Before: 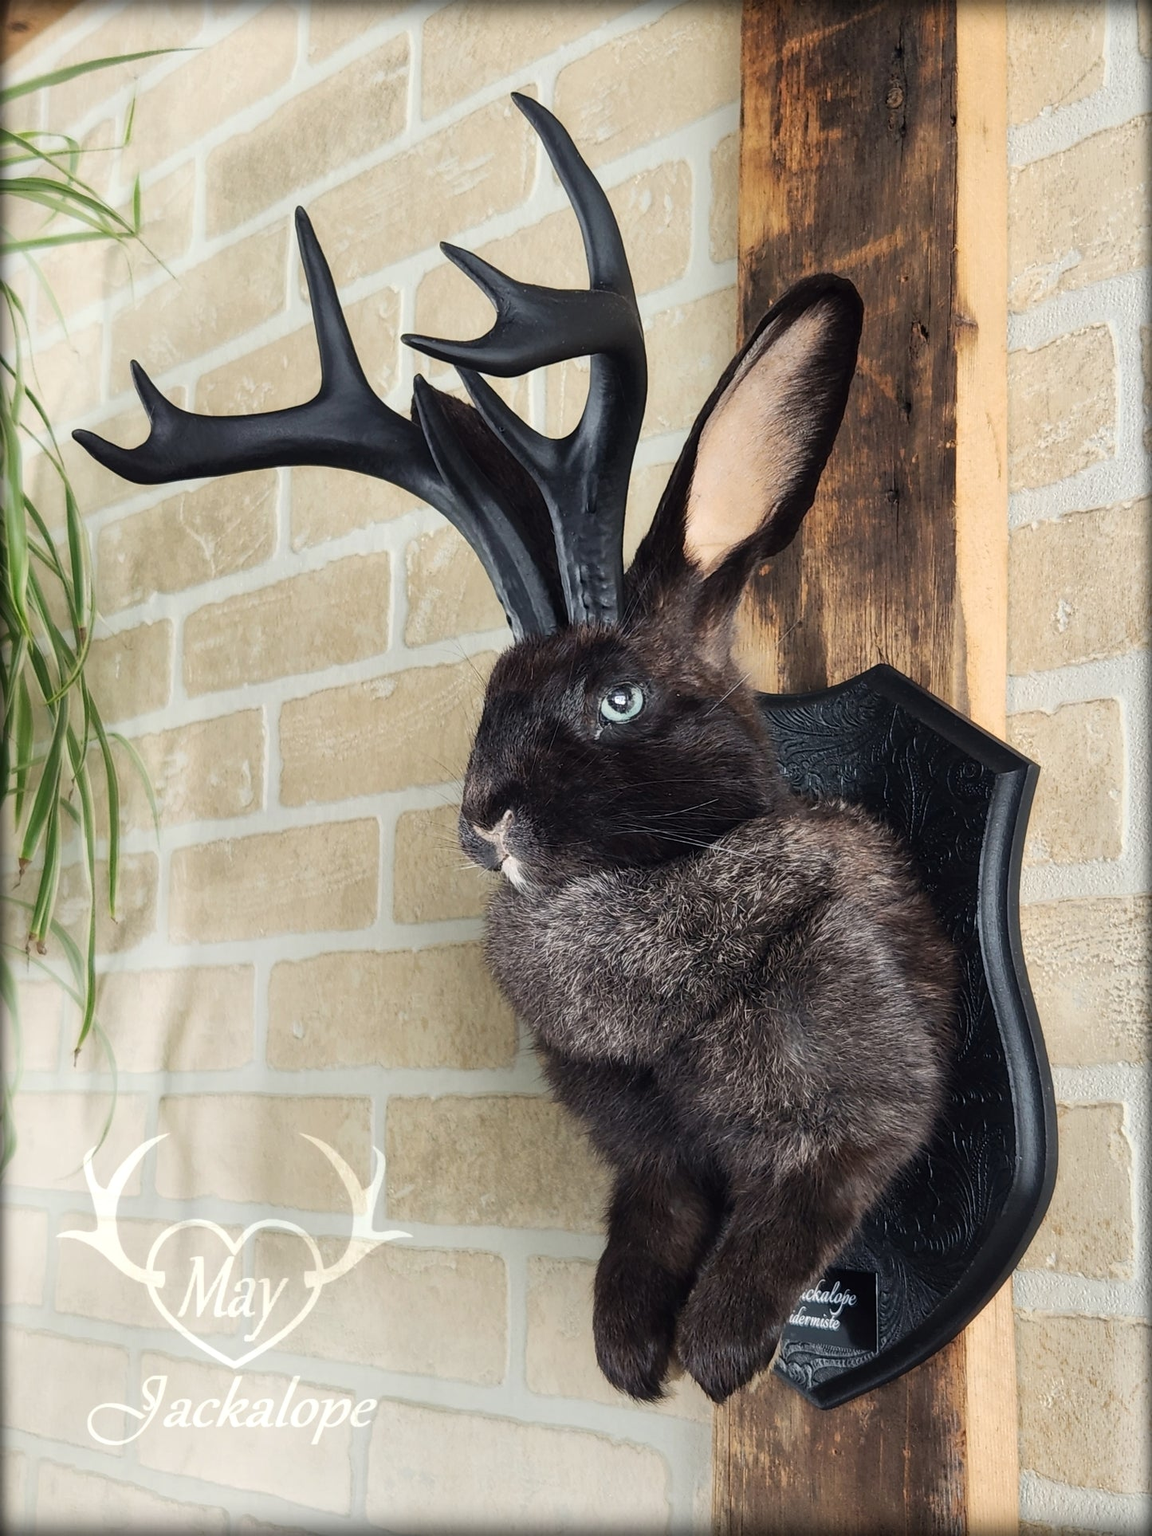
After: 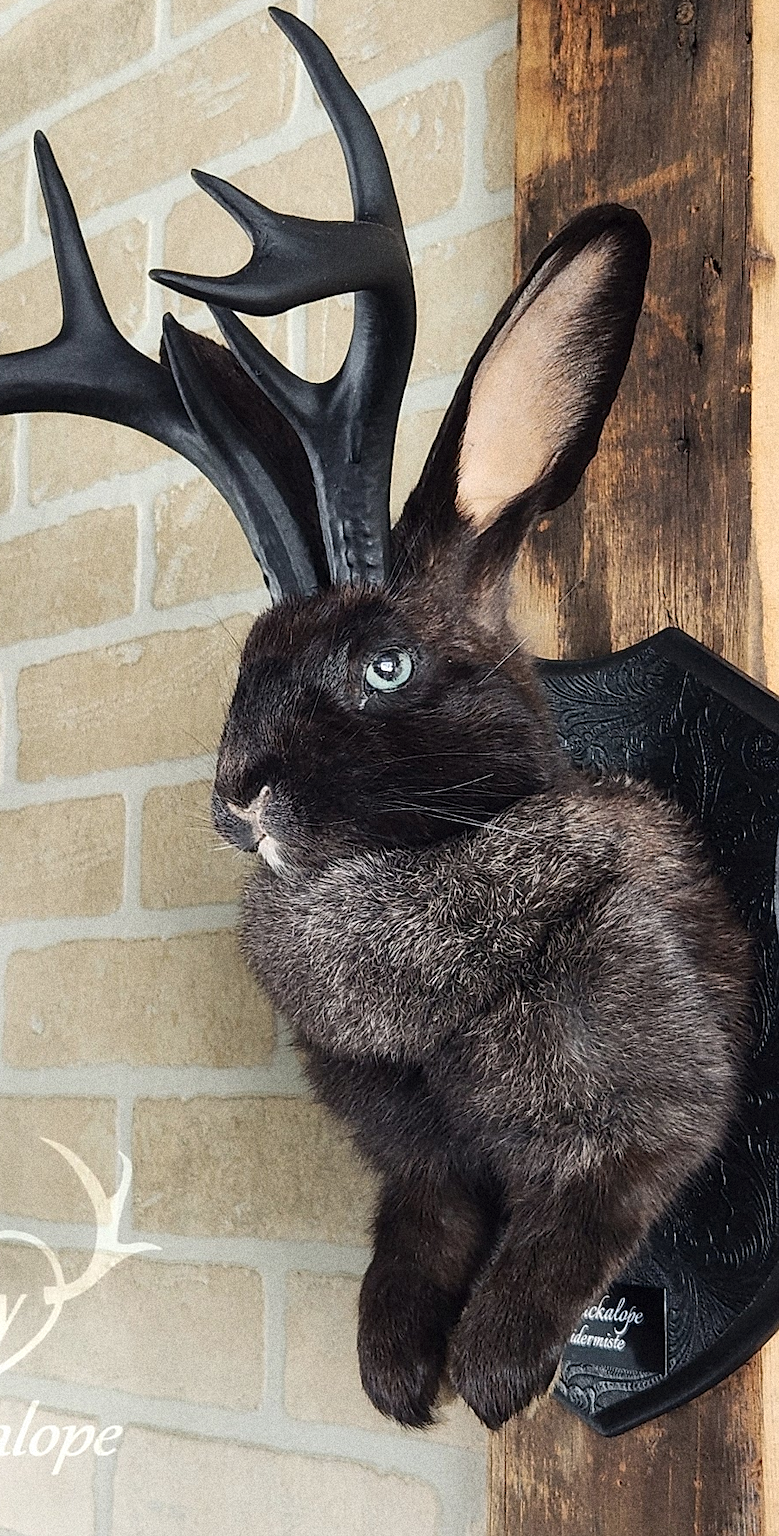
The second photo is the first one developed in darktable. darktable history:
contrast brightness saturation: saturation -0.04
sharpen: on, module defaults
grain: coarseness 14.49 ISO, strength 48.04%, mid-tones bias 35%
crop and rotate: left 22.918%, top 5.629%, right 14.711%, bottom 2.247%
